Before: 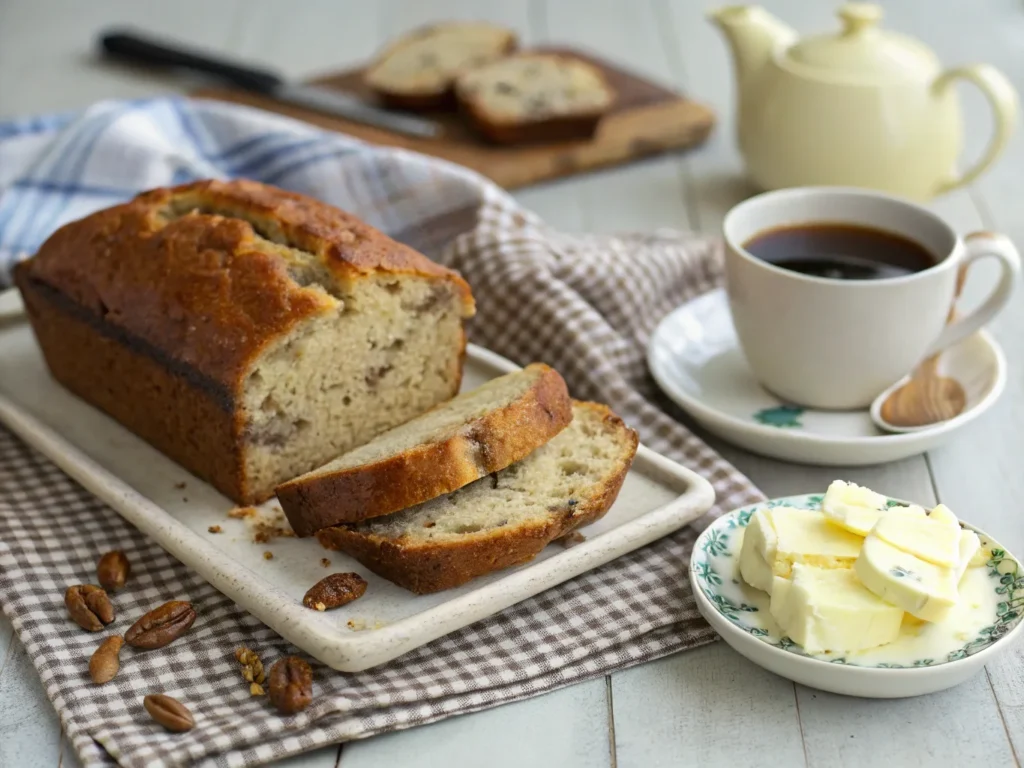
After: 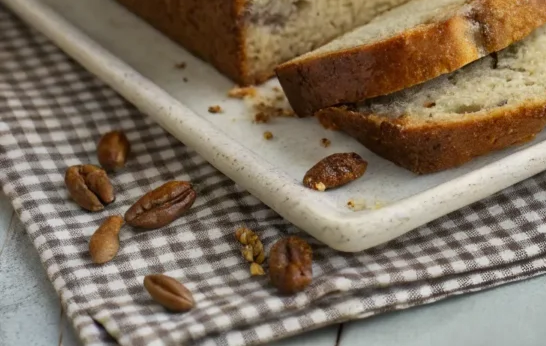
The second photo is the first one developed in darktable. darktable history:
shadows and highlights: shadows 20.91, highlights -82.73, soften with gaussian
crop and rotate: top 54.778%, right 46.61%, bottom 0.159%
